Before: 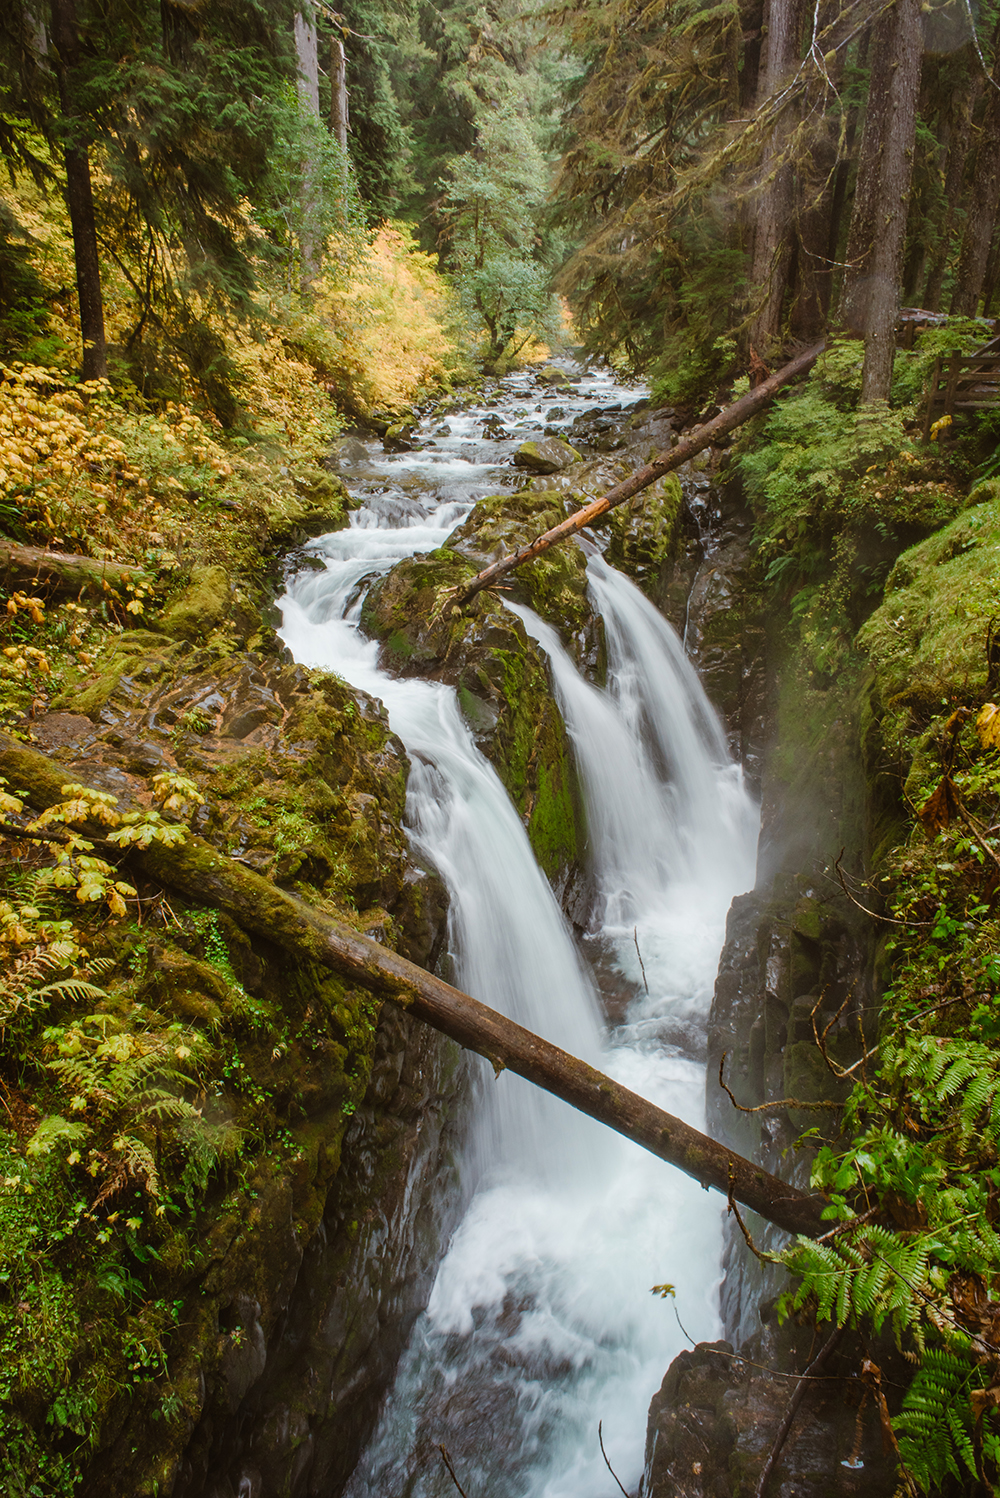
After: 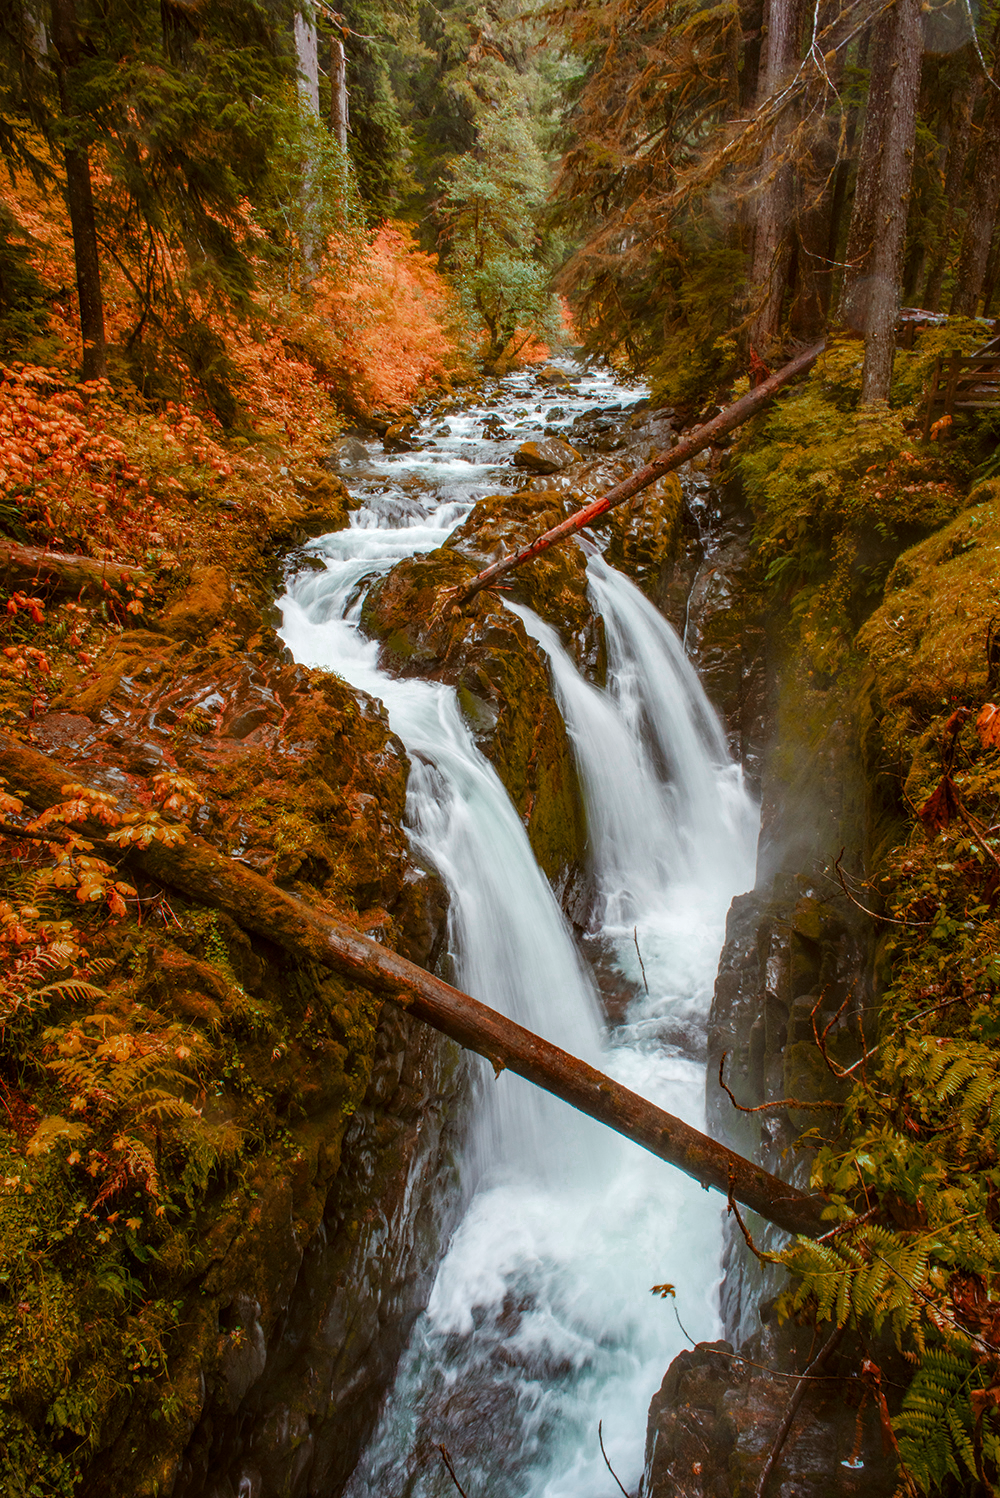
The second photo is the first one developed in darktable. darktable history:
local contrast: detail 130%
color balance rgb: linear chroma grading › global chroma 15%, perceptual saturation grading › global saturation 30%
color zones: curves: ch0 [(0, 0.299) (0.25, 0.383) (0.456, 0.352) (0.736, 0.571)]; ch1 [(0, 0.63) (0.151, 0.568) (0.254, 0.416) (0.47, 0.558) (0.732, 0.37) (0.909, 0.492)]; ch2 [(0.004, 0.604) (0.158, 0.443) (0.257, 0.403) (0.761, 0.468)]
